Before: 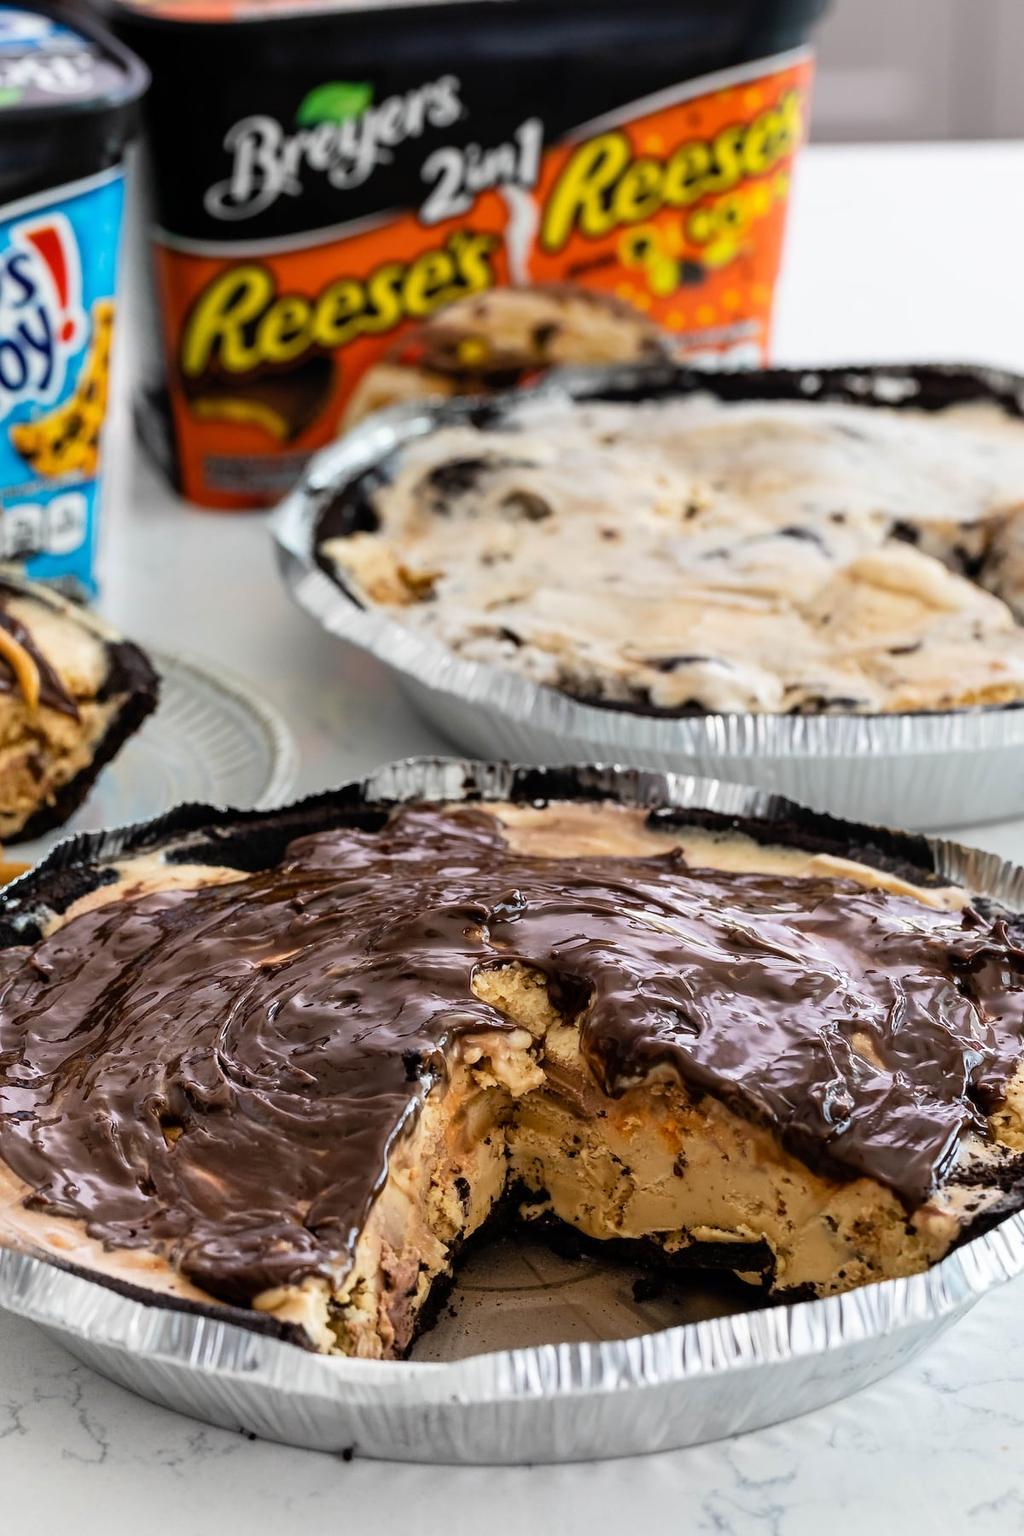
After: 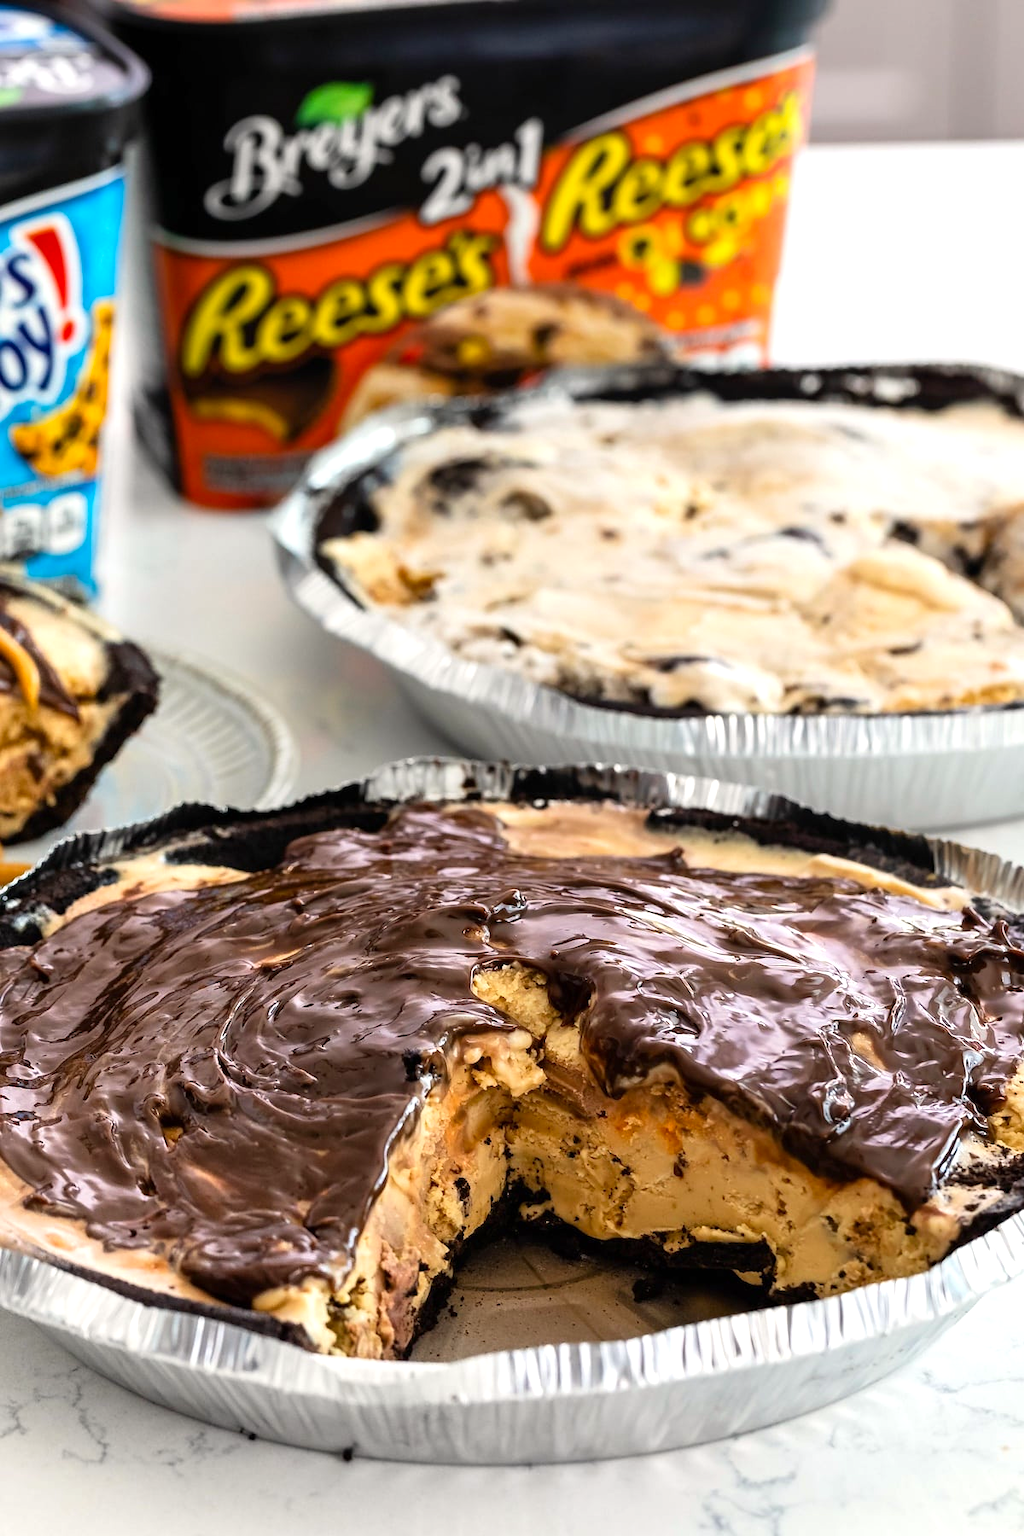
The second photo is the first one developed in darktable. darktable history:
exposure: exposure 0.404 EV, compensate exposure bias true, compensate highlight preservation false
color correction: highlights a* 0.751, highlights b* 2.86, saturation 1.08
